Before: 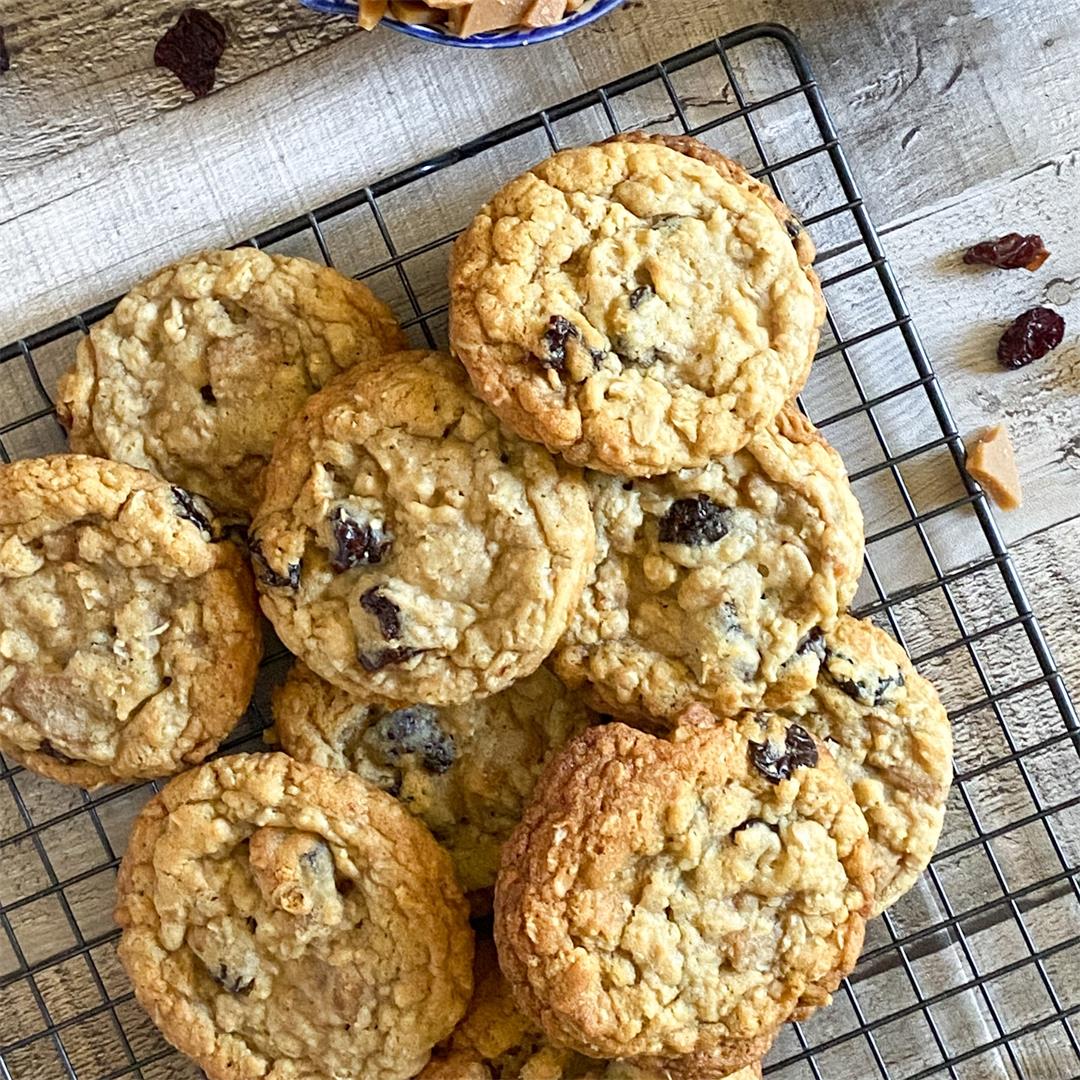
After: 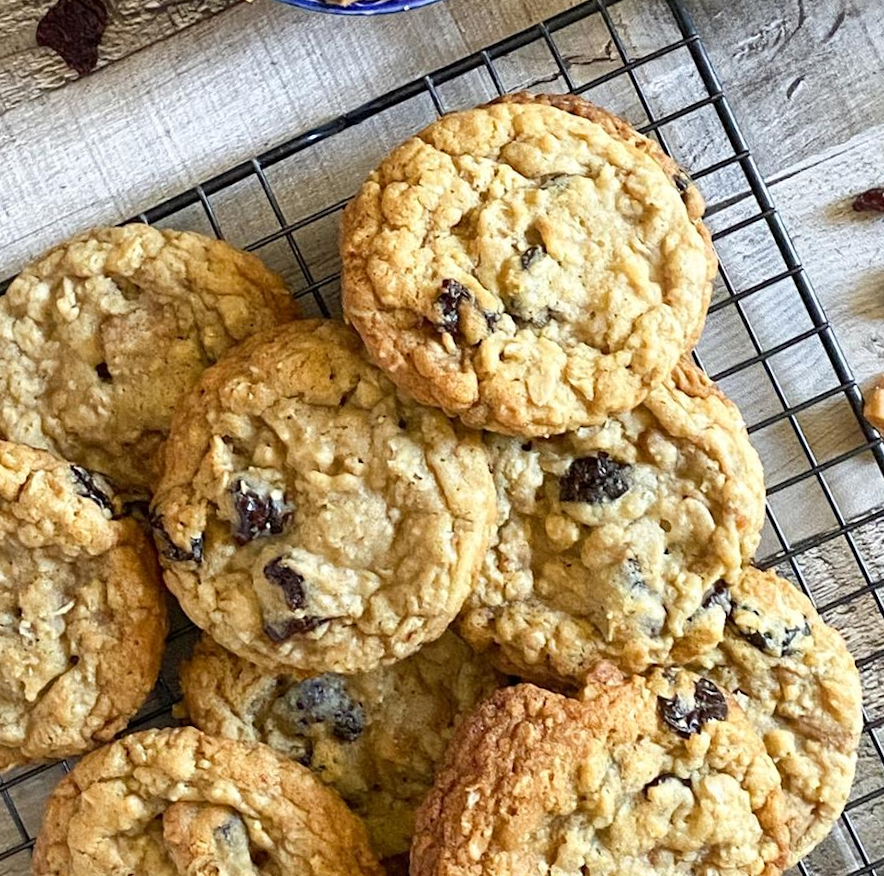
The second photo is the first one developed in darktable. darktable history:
crop and rotate: left 10.77%, top 5.1%, right 10.41%, bottom 16.76%
rotate and perspective: rotation -2.29°, automatic cropping off
